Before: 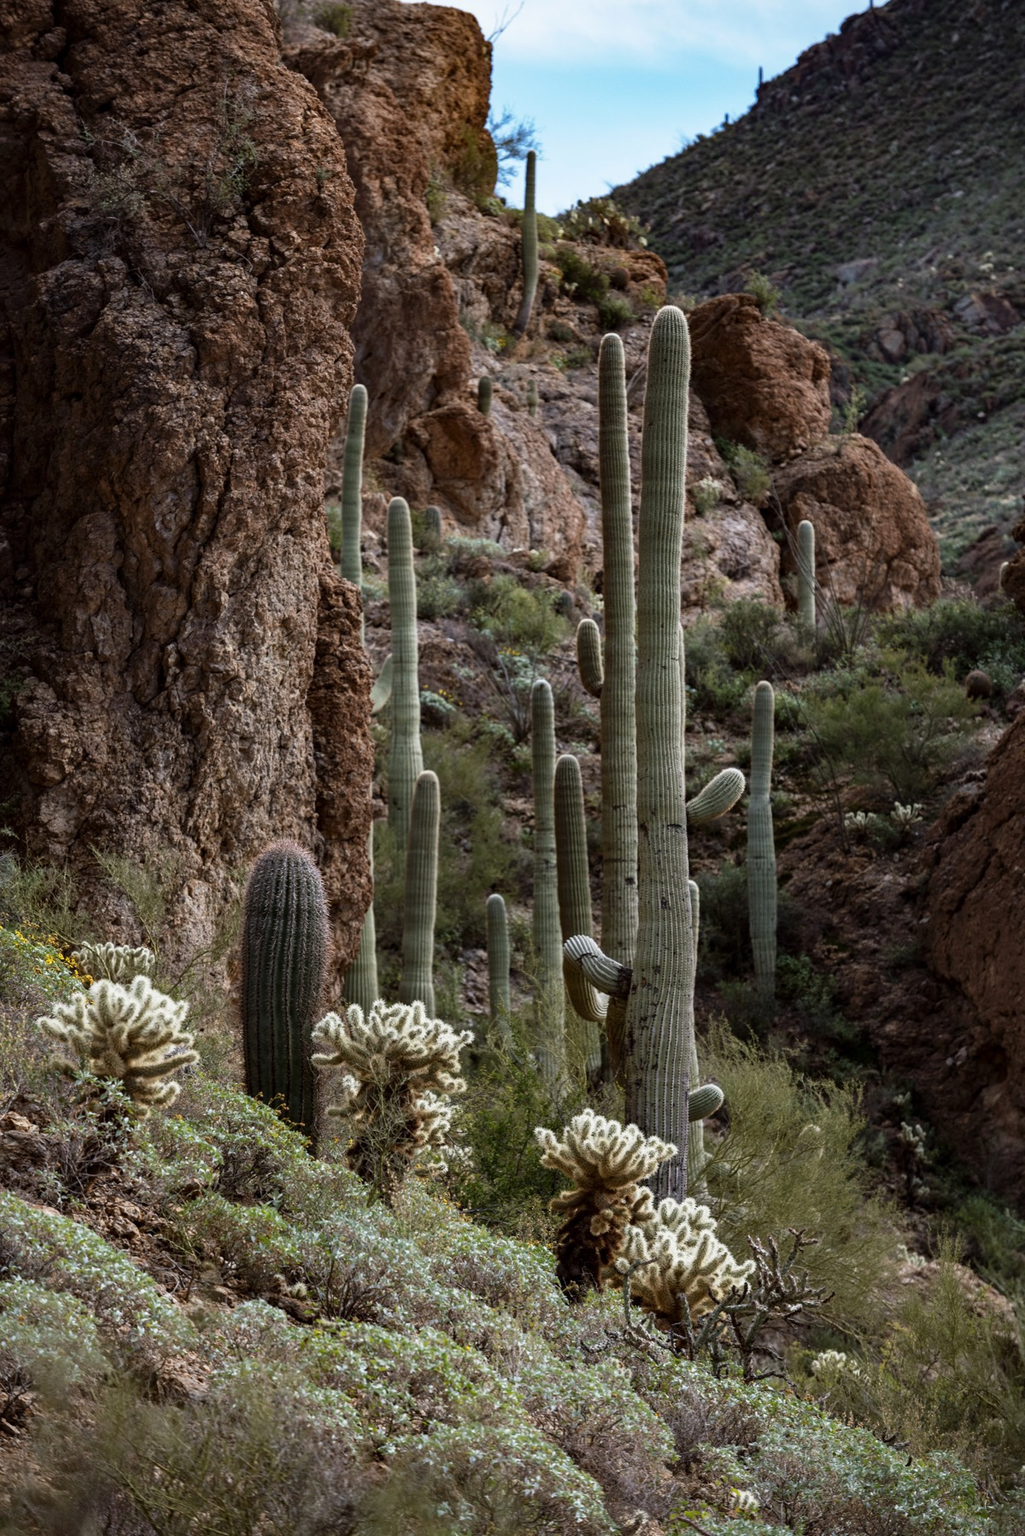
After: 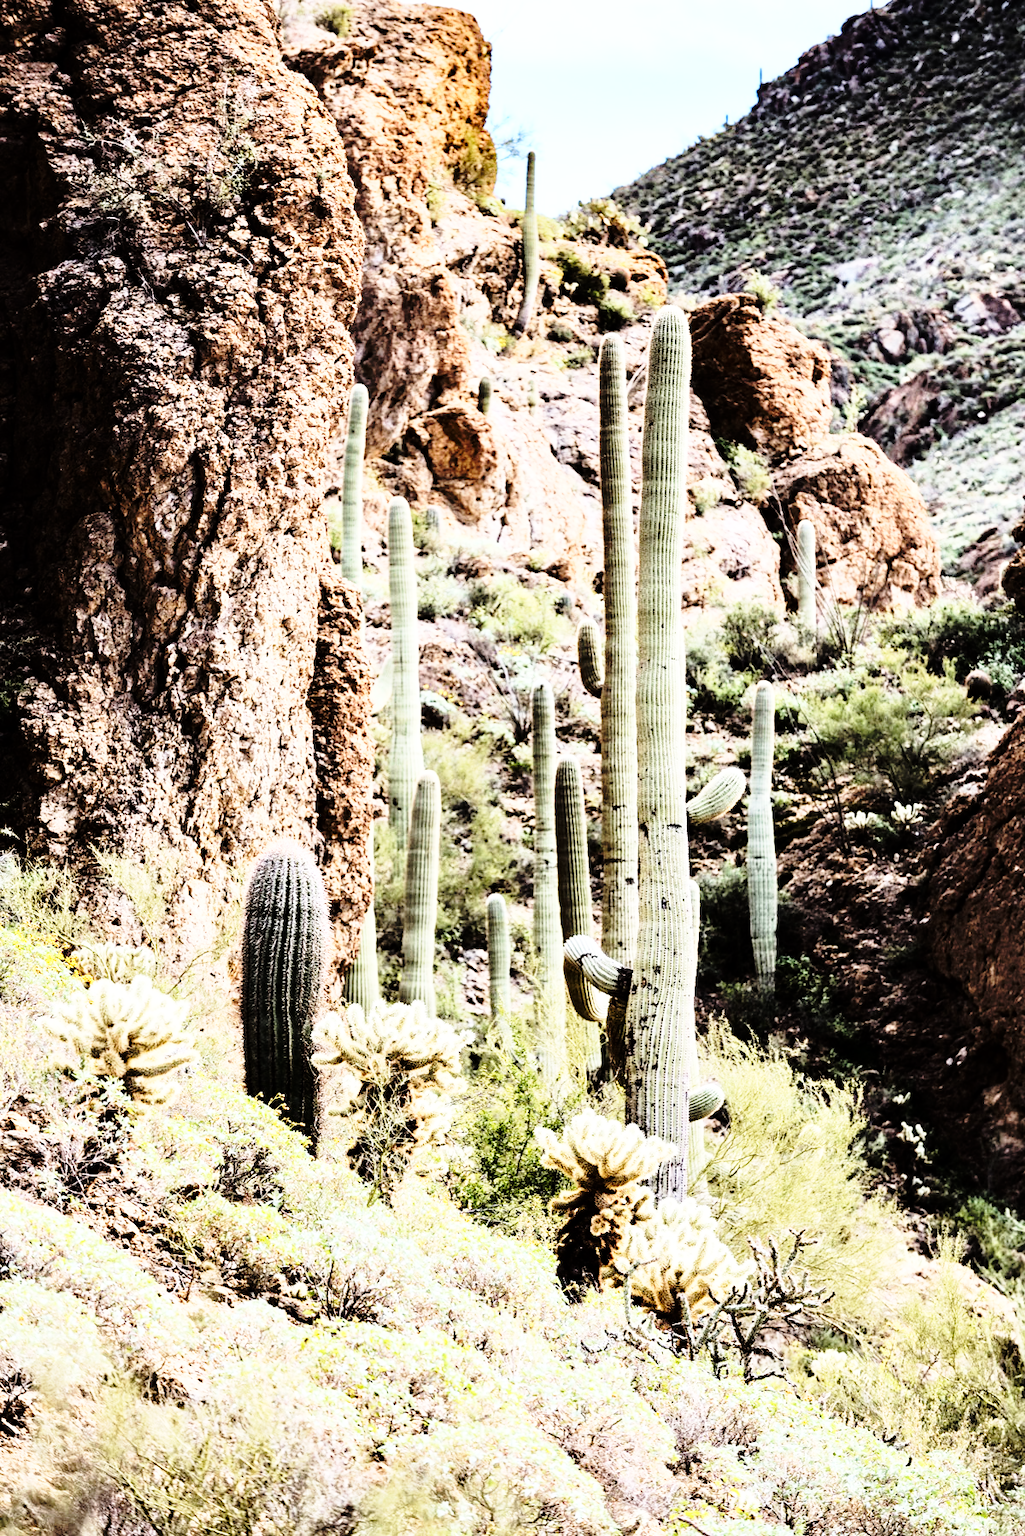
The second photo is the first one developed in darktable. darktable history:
base curve: curves: ch0 [(0, 0) (0.028, 0.03) (0.121, 0.232) (0.46, 0.748) (0.859, 0.968) (1, 1)], preserve colors none
rgb curve: curves: ch0 [(0, 0) (0.21, 0.15) (0.24, 0.21) (0.5, 0.75) (0.75, 0.96) (0.89, 0.99) (1, 1)]; ch1 [(0, 0.02) (0.21, 0.13) (0.25, 0.2) (0.5, 0.67) (0.75, 0.9) (0.89, 0.97) (1, 1)]; ch2 [(0, 0.02) (0.21, 0.13) (0.25, 0.2) (0.5, 0.67) (0.75, 0.9) (0.89, 0.97) (1, 1)], compensate middle gray true
tone equalizer: -7 EV 0.15 EV, -6 EV 0.6 EV, -5 EV 1.15 EV, -4 EV 1.33 EV, -3 EV 1.15 EV, -2 EV 0.6 EV, -1 EV 0.15 EV, mask exposure compensation -0.5 EV
